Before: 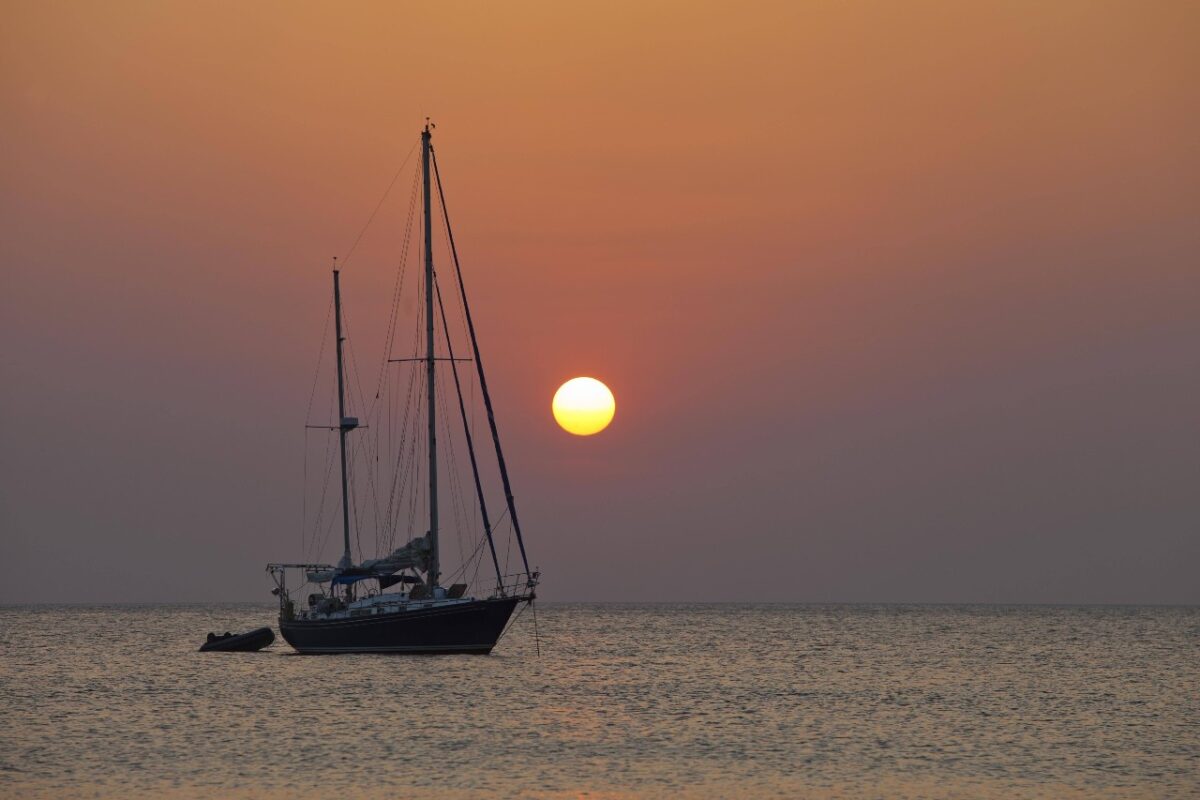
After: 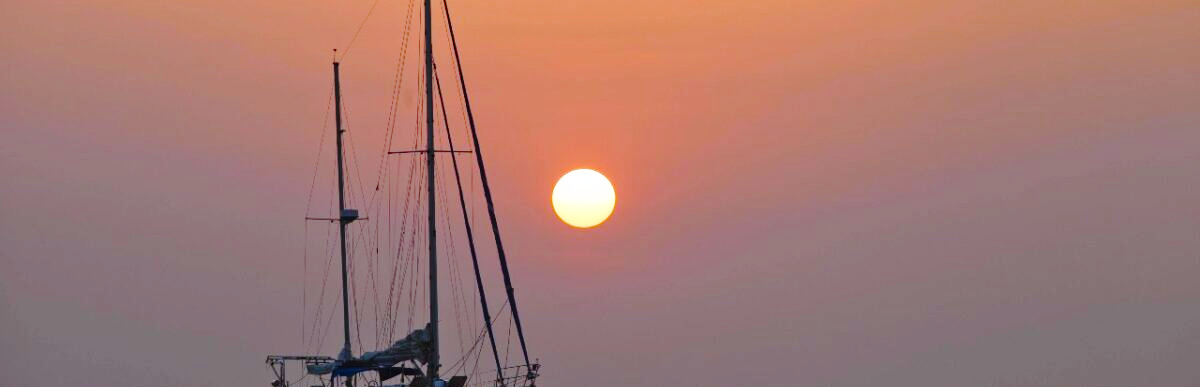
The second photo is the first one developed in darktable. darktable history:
crop and rotate: top 26.056%, bottom 25.543%
base curve: curves: ch0 [(0, 0) (0.028, 0.03) (0.121, 0.232) (0.46, 0.748) (0.859, 0.968) (1, 1)], preserve colors none
color balance rgb: perceptual saturation grading › global saturation 20%, perceptual saturation grading › highlights -50%, perceptual saturation grading › shadows 30%
